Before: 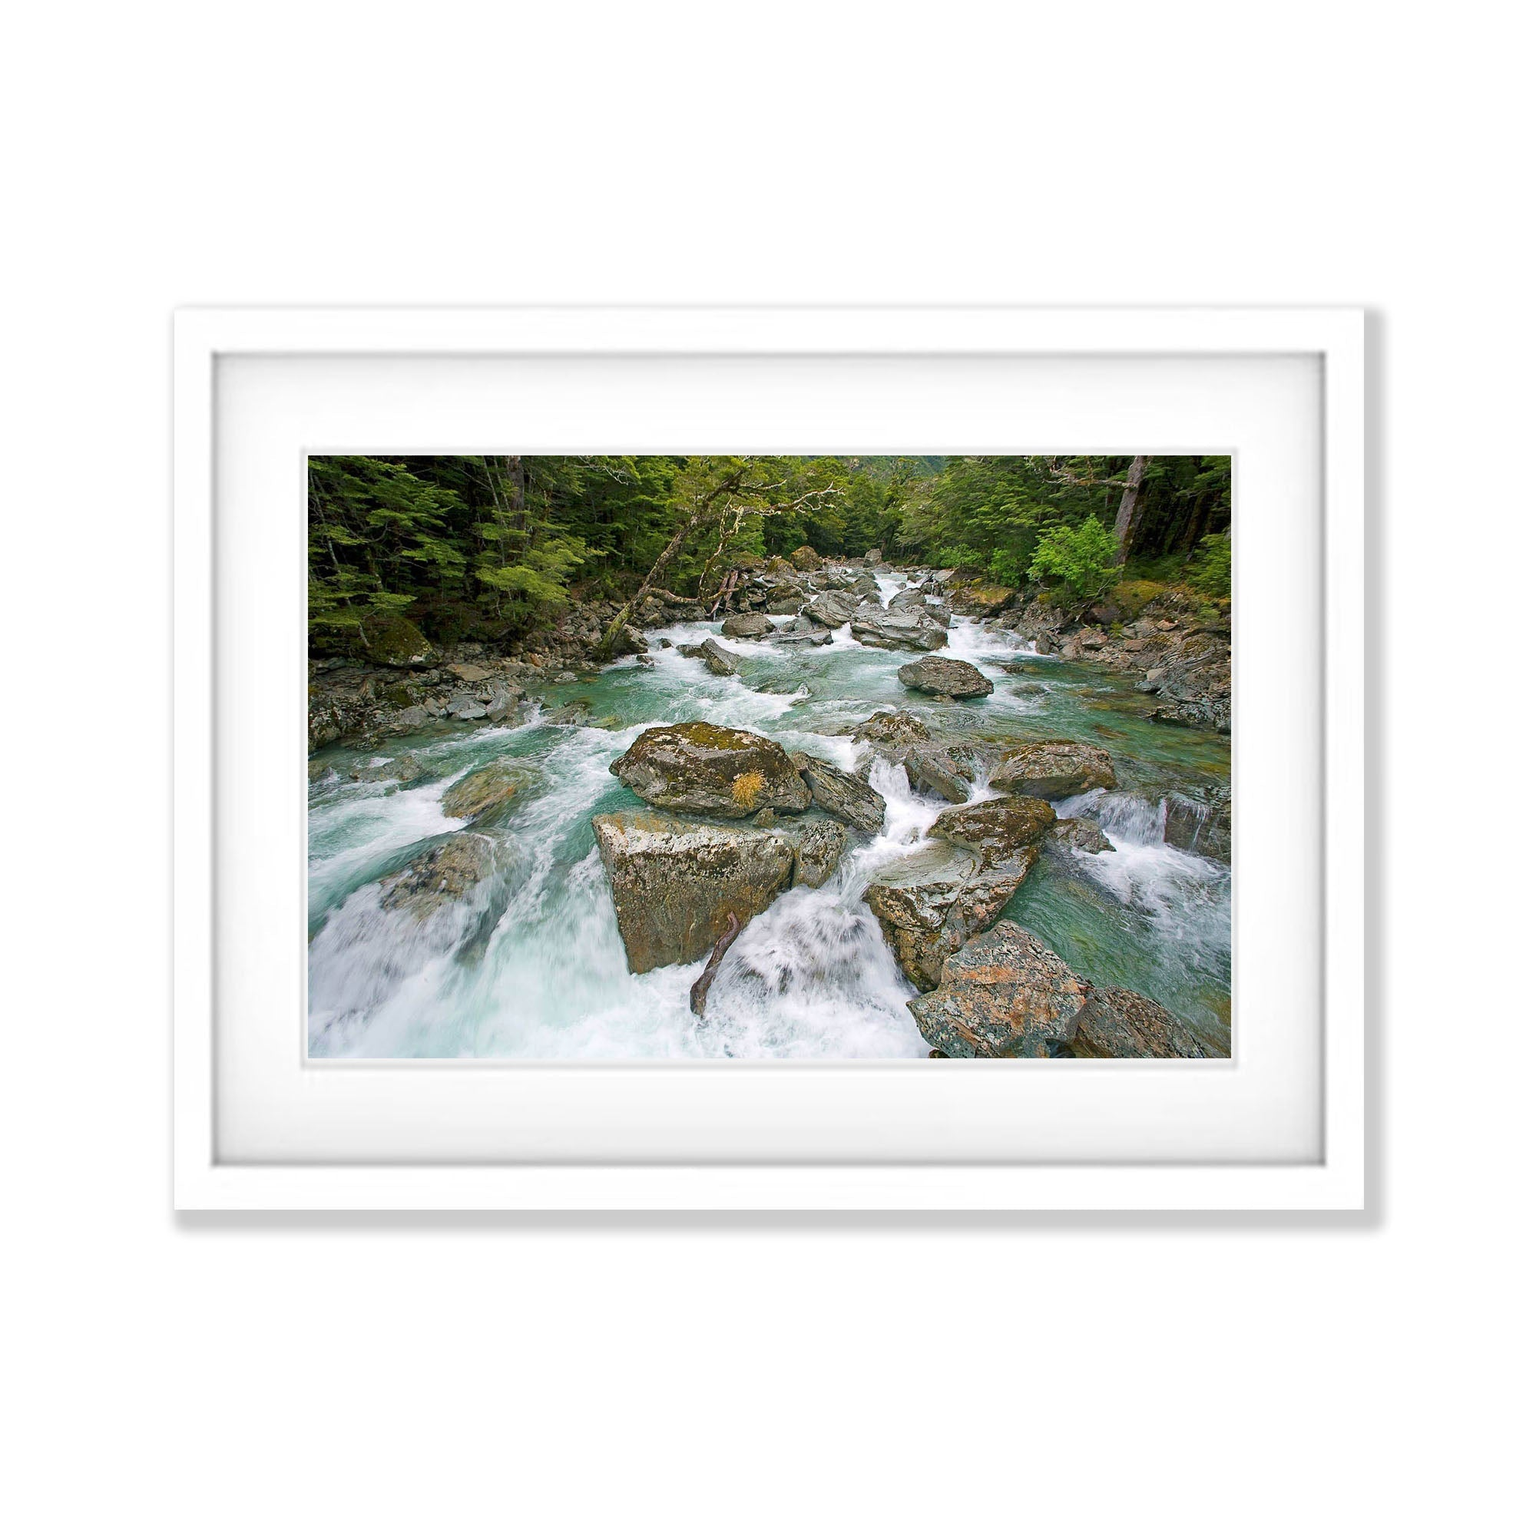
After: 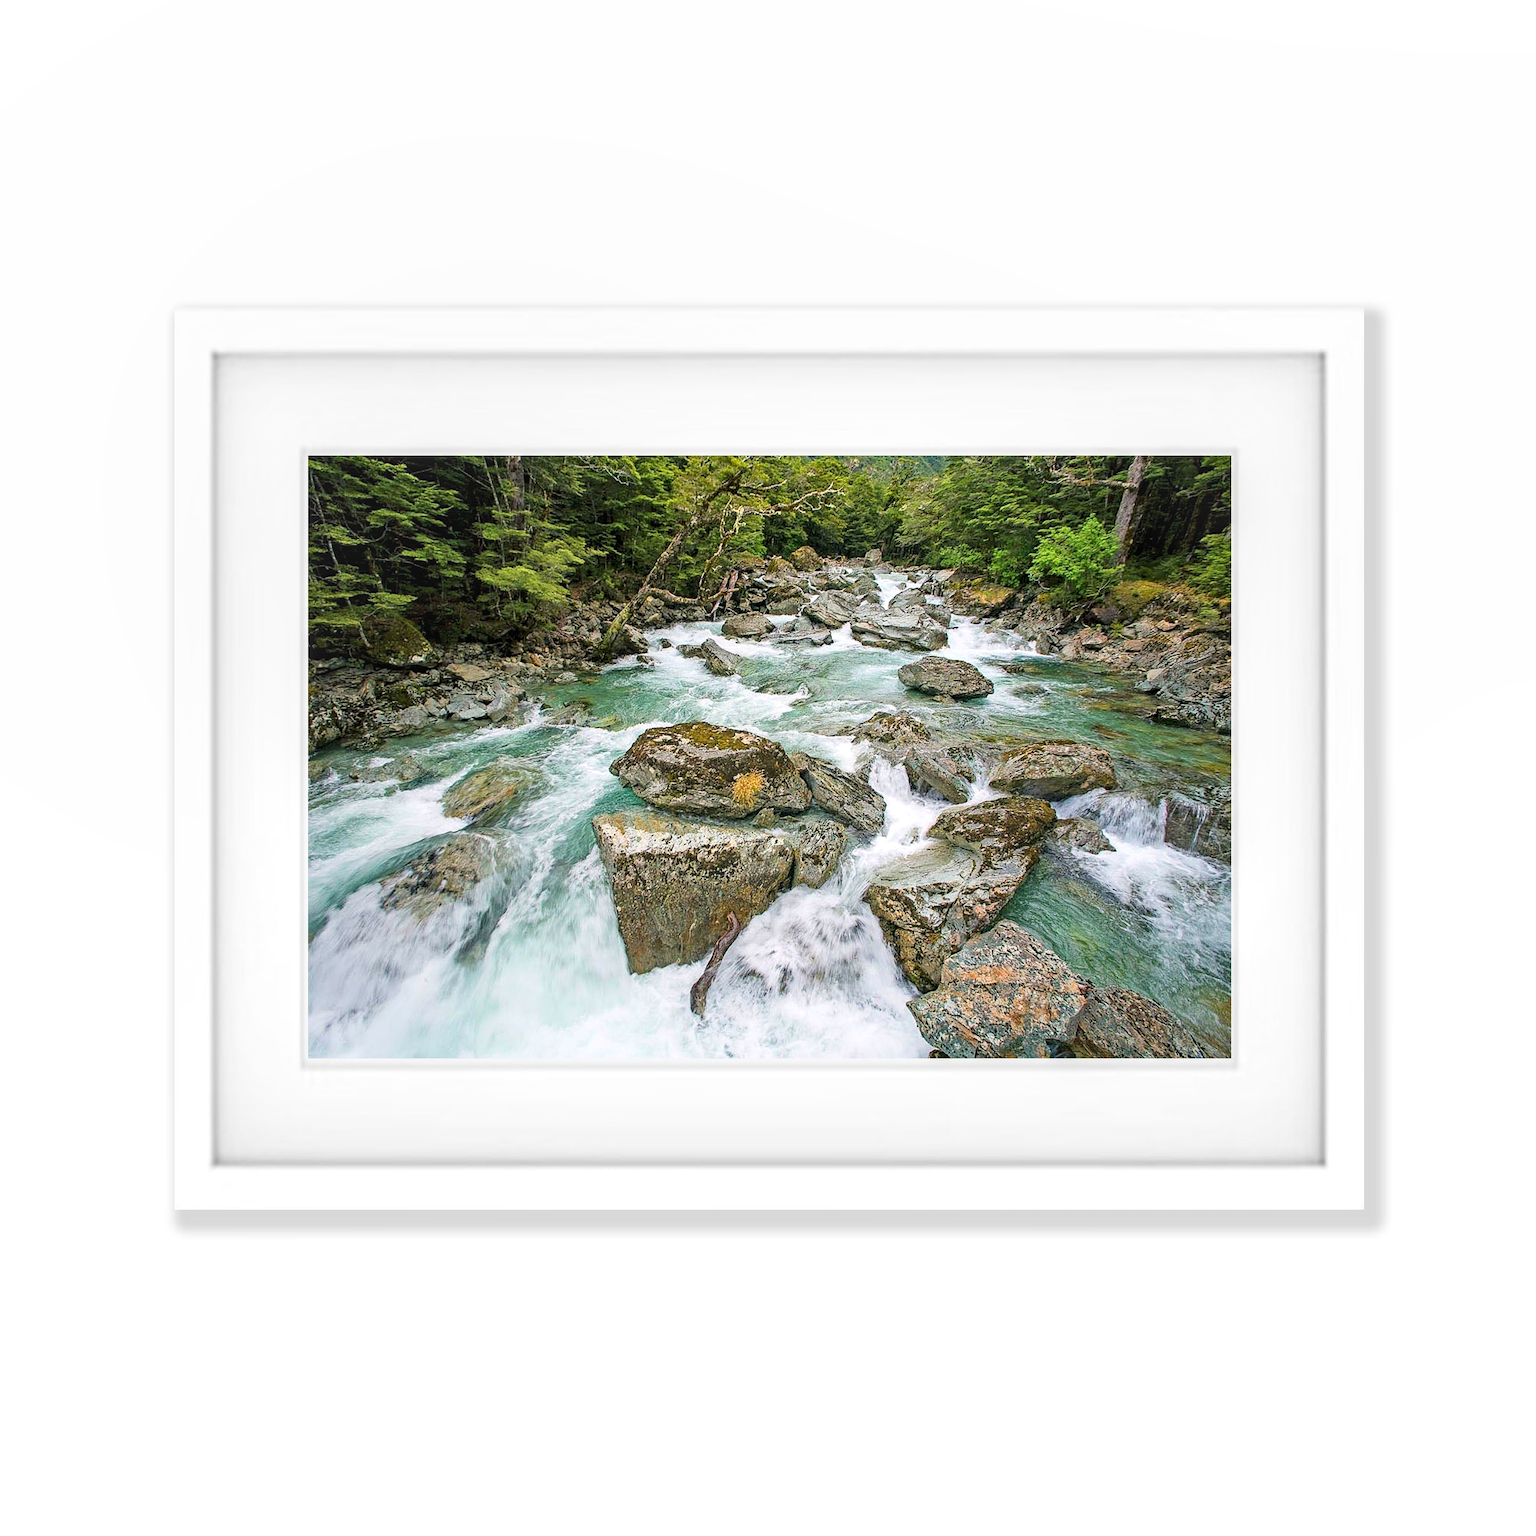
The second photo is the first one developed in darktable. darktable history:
tone curve: curves: ch0 [(0, 0) (0.004, 0.001) (0.133, 0.112) (0.325, 0.362) (0.832, 0.893) (1, 1)], color space Lab, linked channels, preserve colors none
local contrast: on, module defaults
